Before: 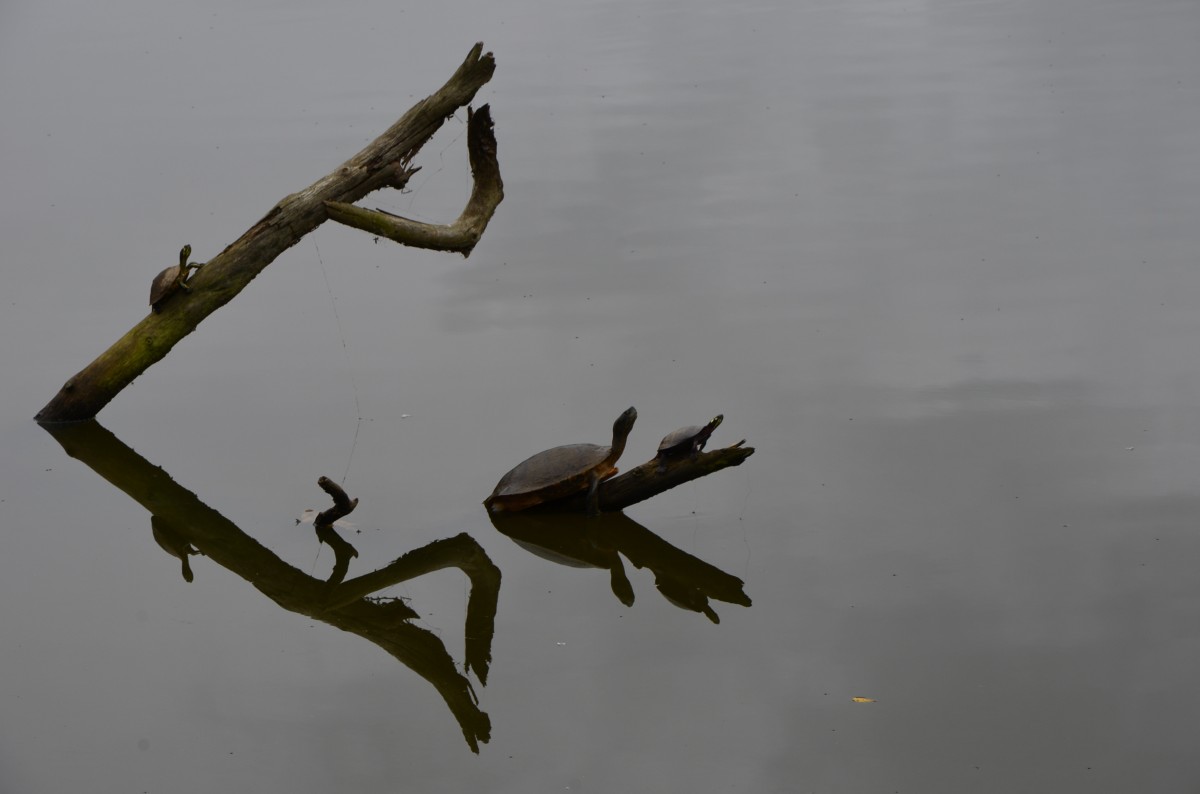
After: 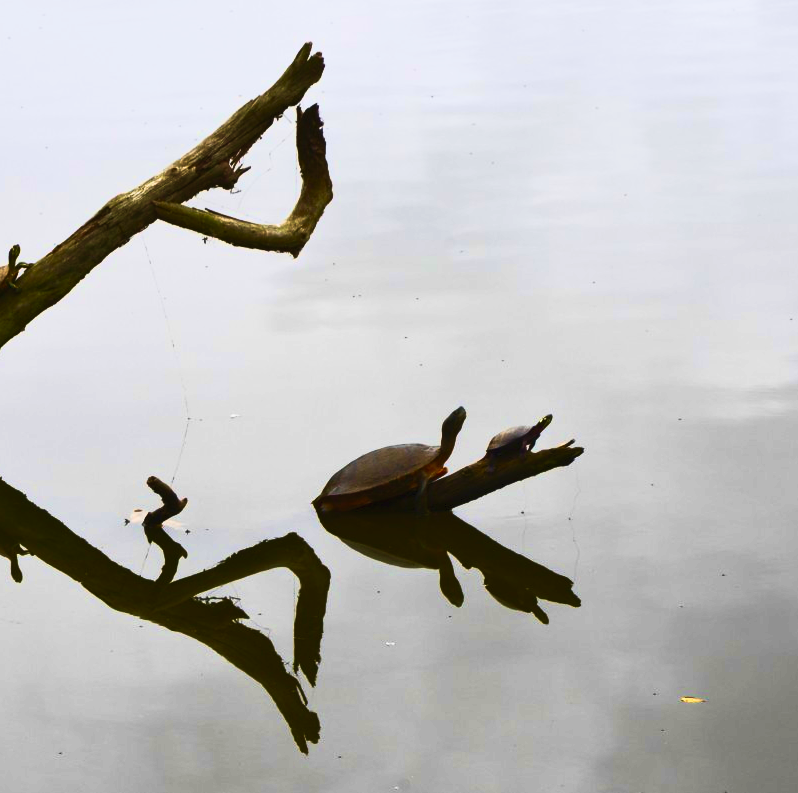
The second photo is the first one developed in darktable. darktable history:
velvia: strength 74.27%
crop and rotate: left 14.323%, right 19.158%
exposure: exposure 0.152 EV, compensate exposure bias true, compensate highlight preservation false
contrast brightness saturation: contrast 0.836, brightness 0.591, saturation 0.602
